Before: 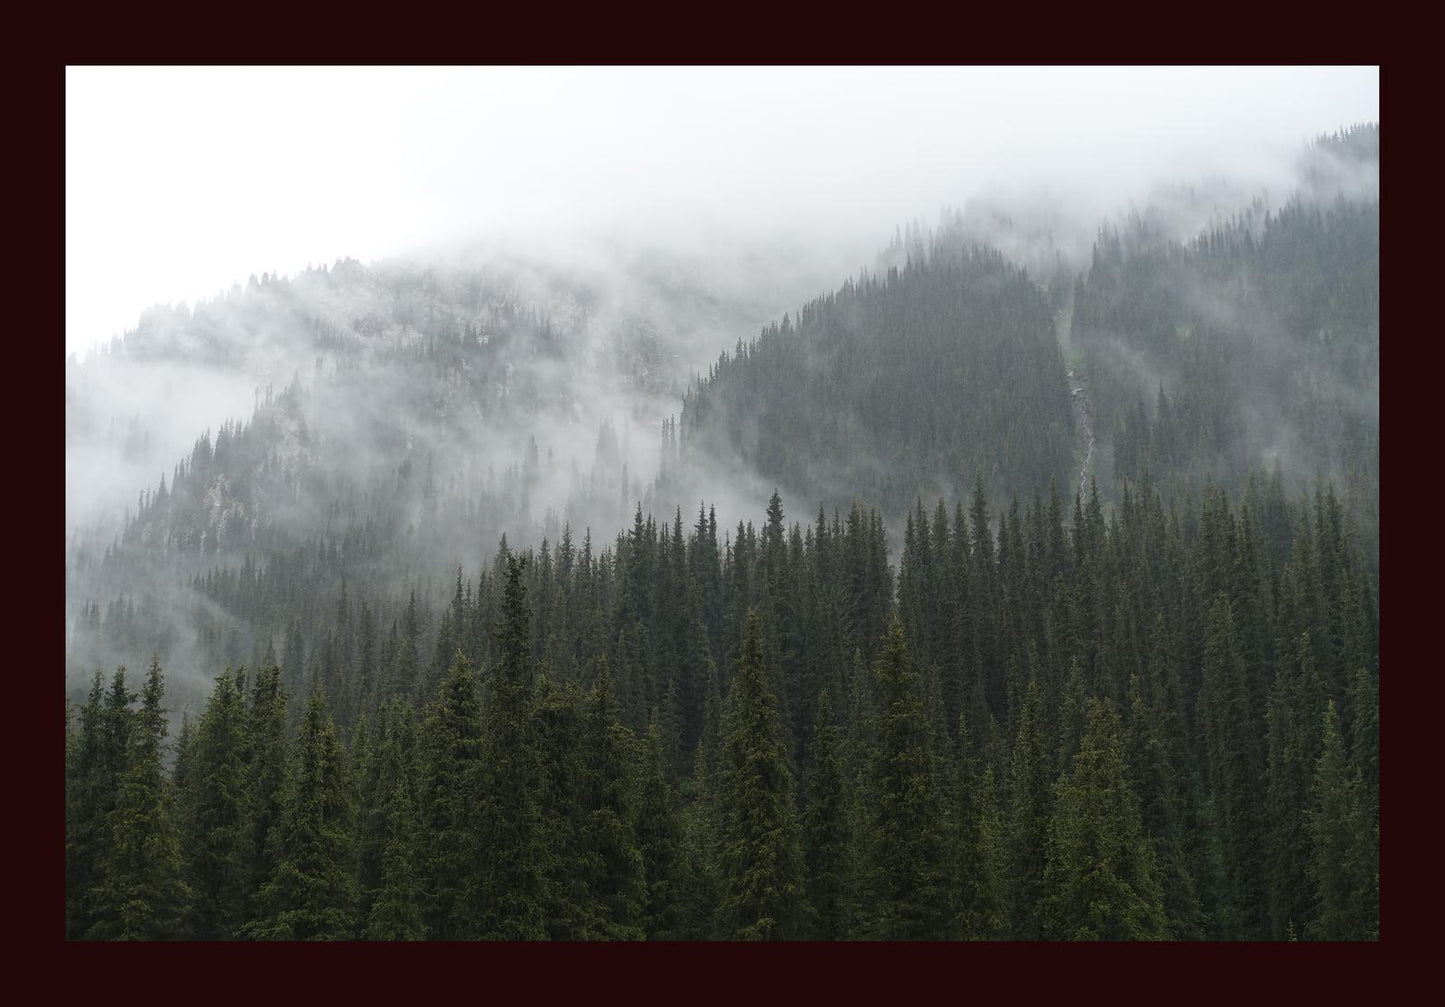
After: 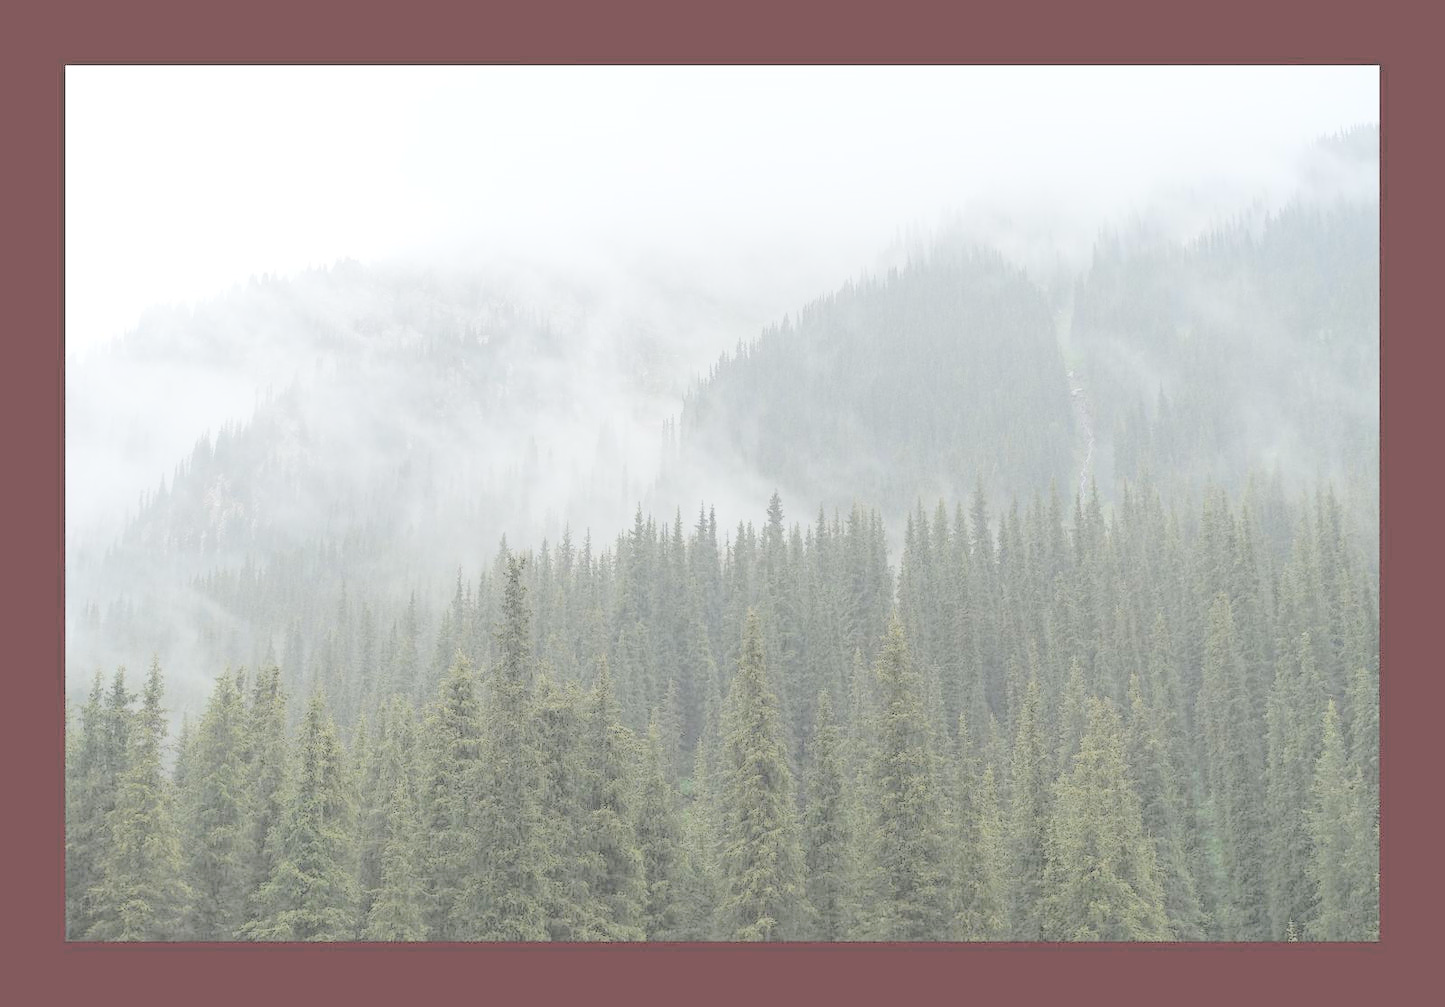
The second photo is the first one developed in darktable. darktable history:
tone curve: curves: ch0 [(0, 0) (0.003, 0.001) (0.011, 0.004) (0.025, 0.013) (0.044, 0.022) (0.069, 0.035) (0.1, 0.053) (0.136, 0.088) (0.177, 0.149) (0.224, 0.213) (0.277, 0.293) (0.335, 0.381) (0.399, 0.463) (0.468, 0.546) (0.543, 0.616) (0.623, 0.693) (0.709, 0.766) (0.801, 0.843) (0.898, 0.921) (1, 1)], preserve colors none
contrast brightness saturation: brightness 1
